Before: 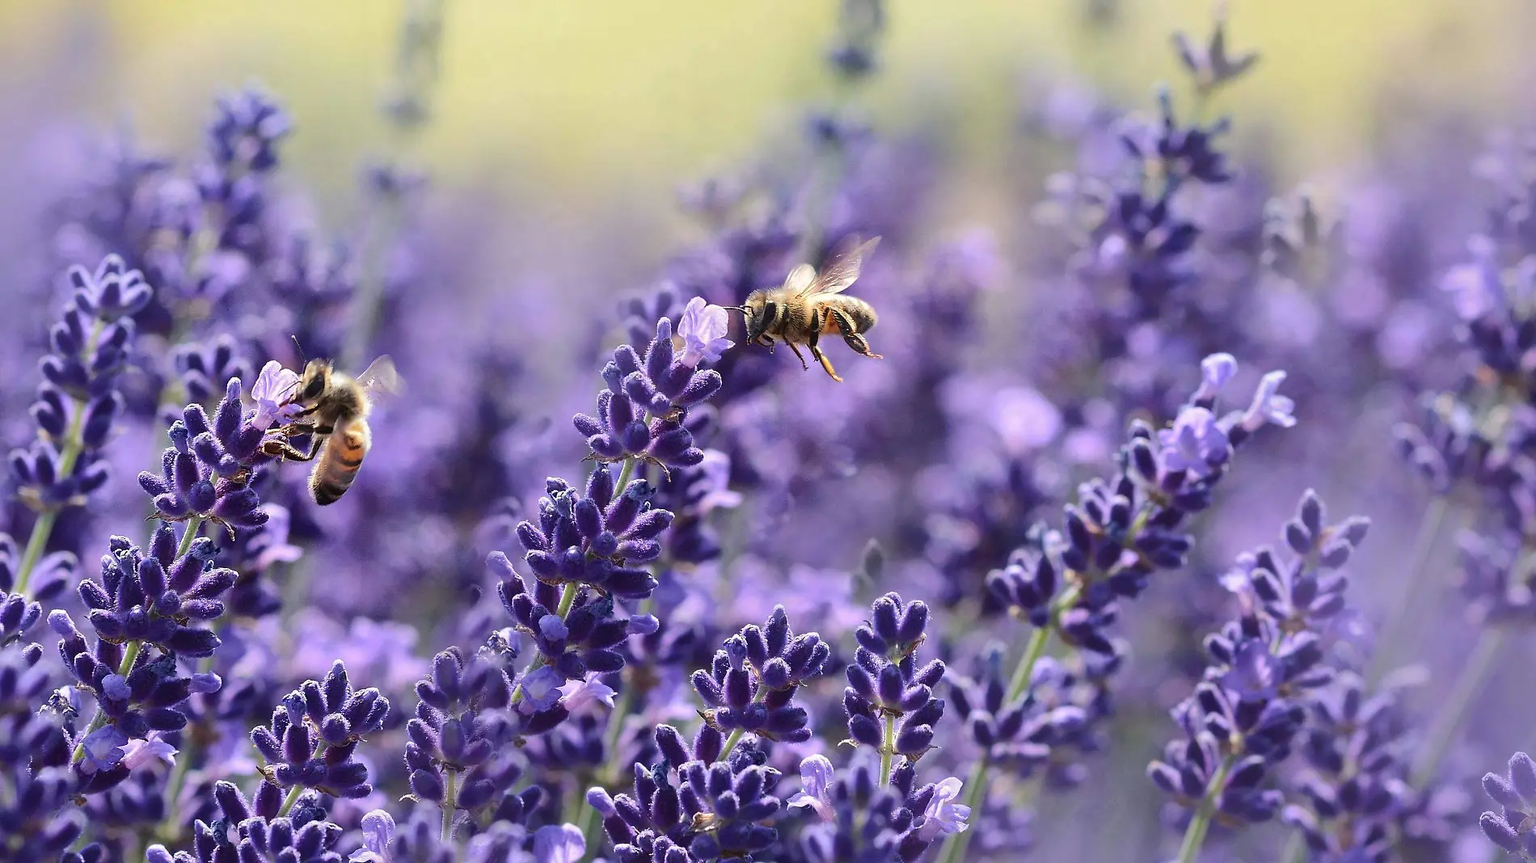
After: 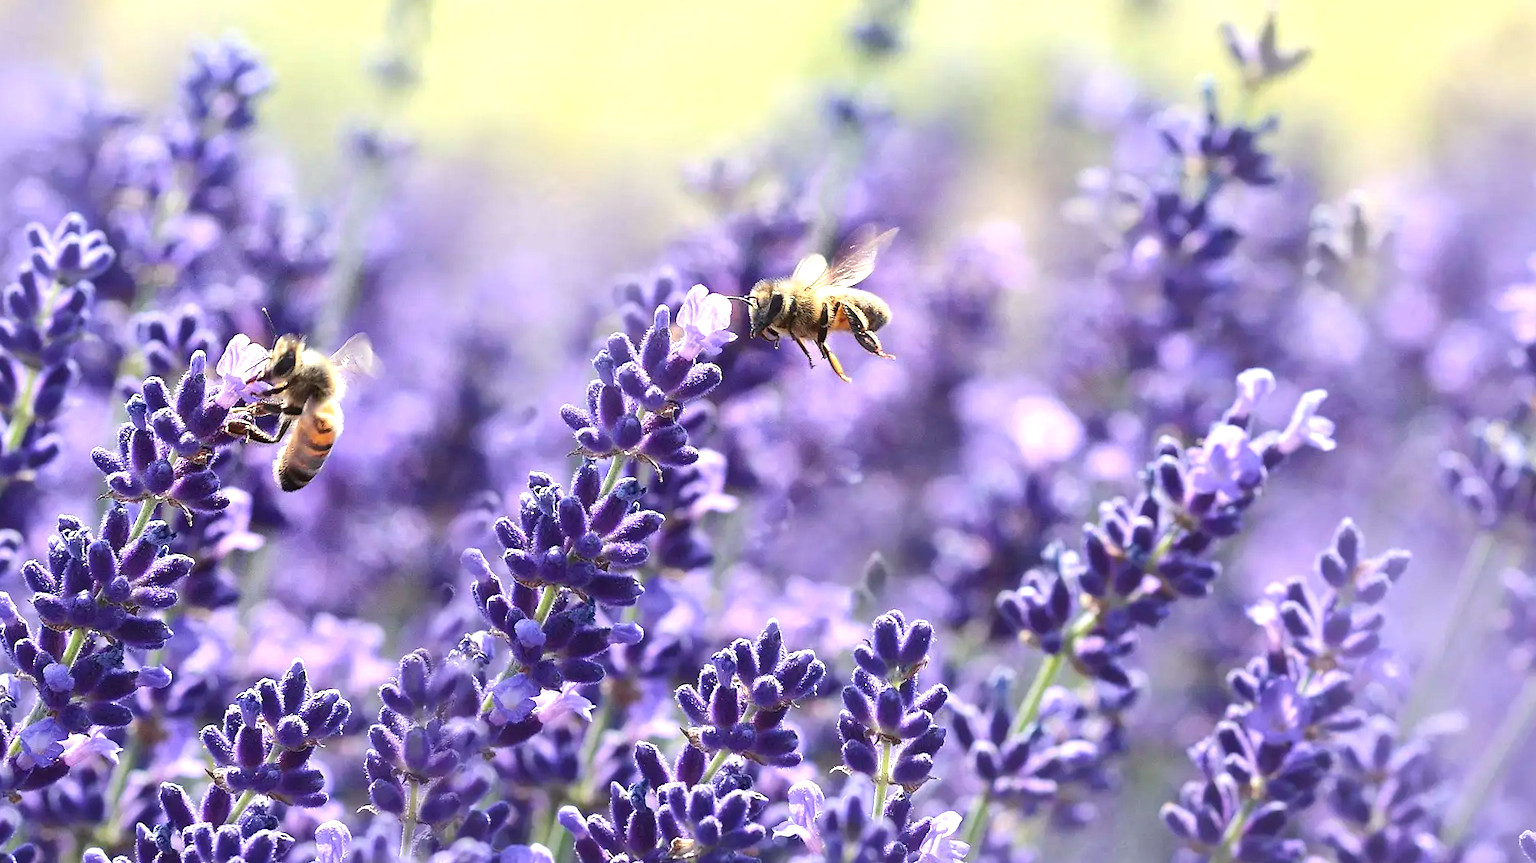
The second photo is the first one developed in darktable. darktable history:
exposure: exposure 0.77 EV, compensate highlight preservation false
color correction: highlights a* -2.68, highlights b* 2.57
crop and rotate: angle -2.38°
